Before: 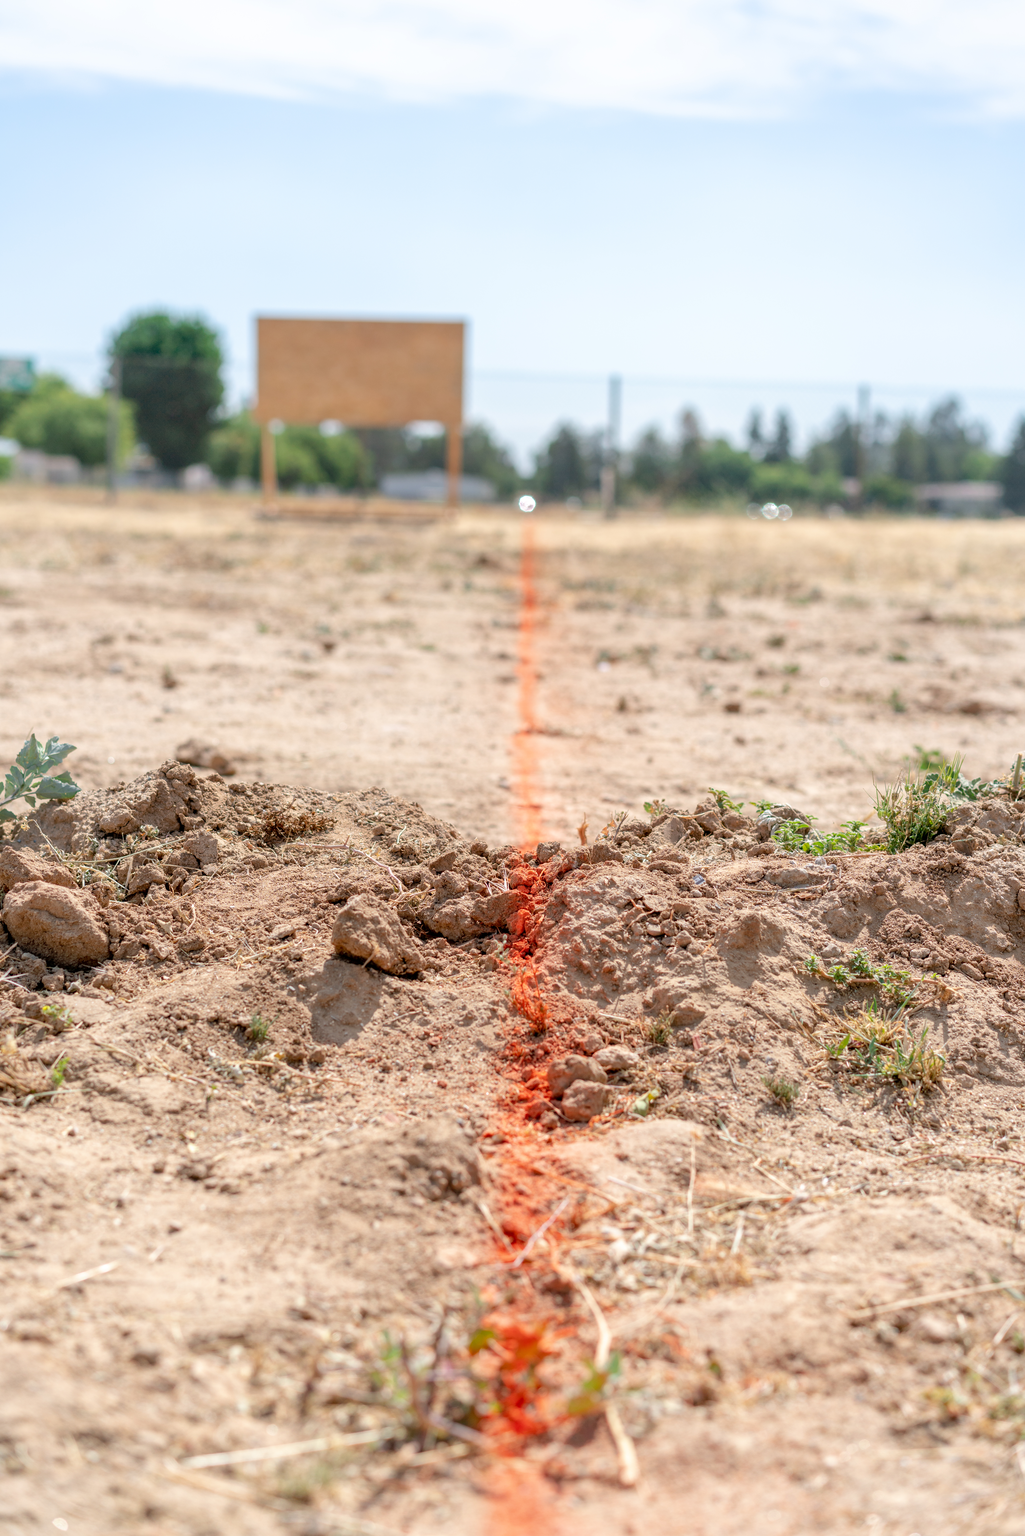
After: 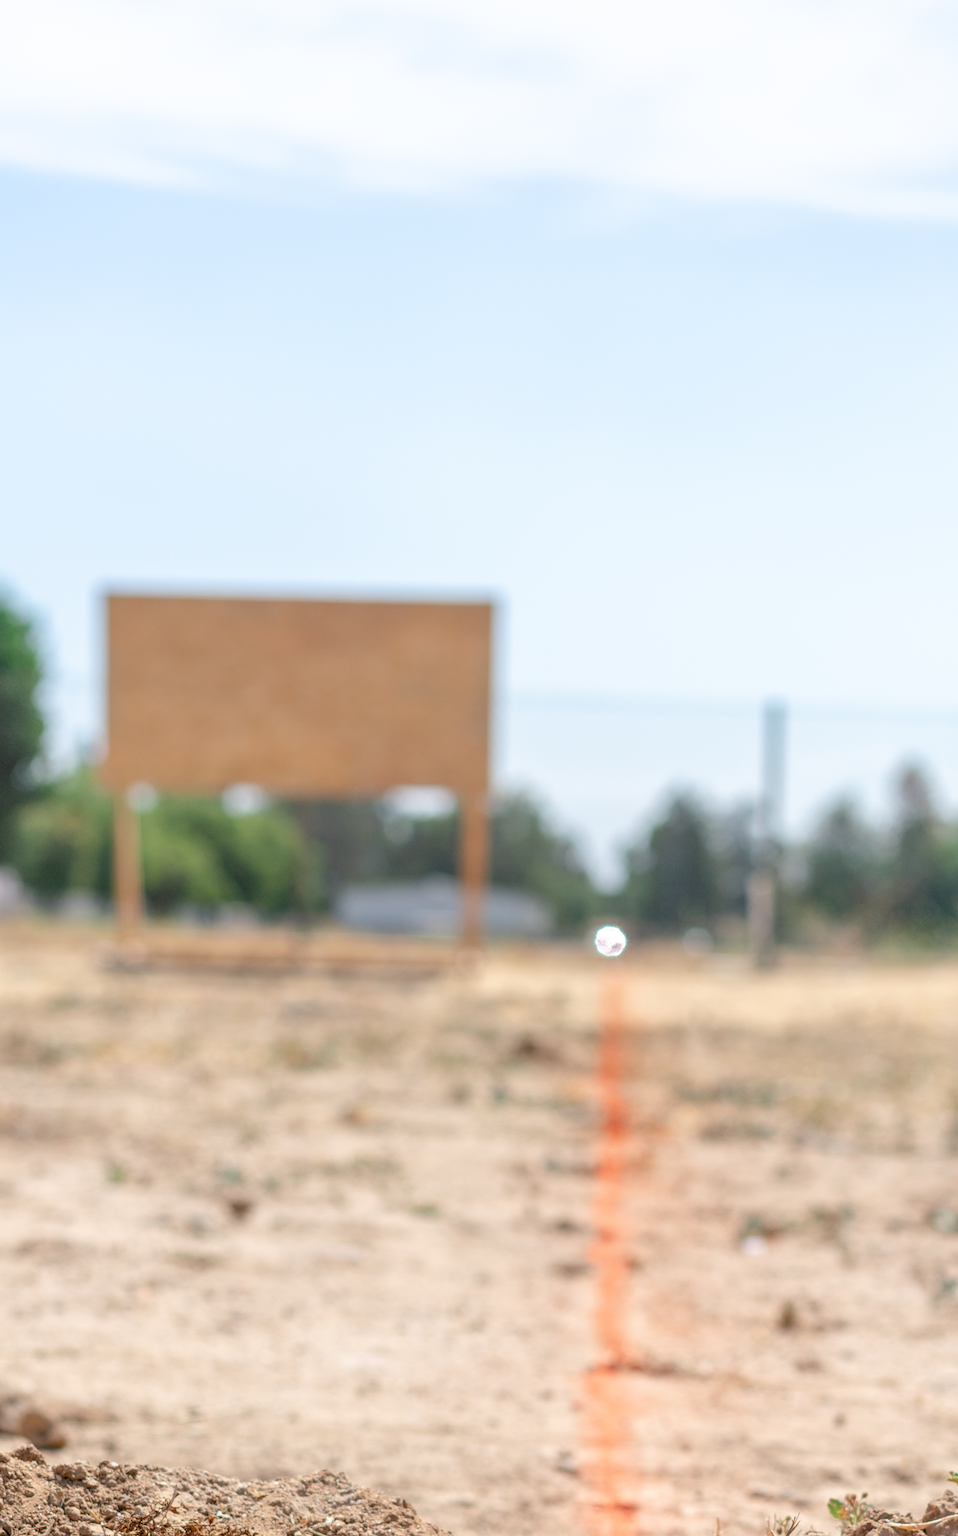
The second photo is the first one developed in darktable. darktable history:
crop: left 19.555%, right 30.336%, bottom 46.463%
